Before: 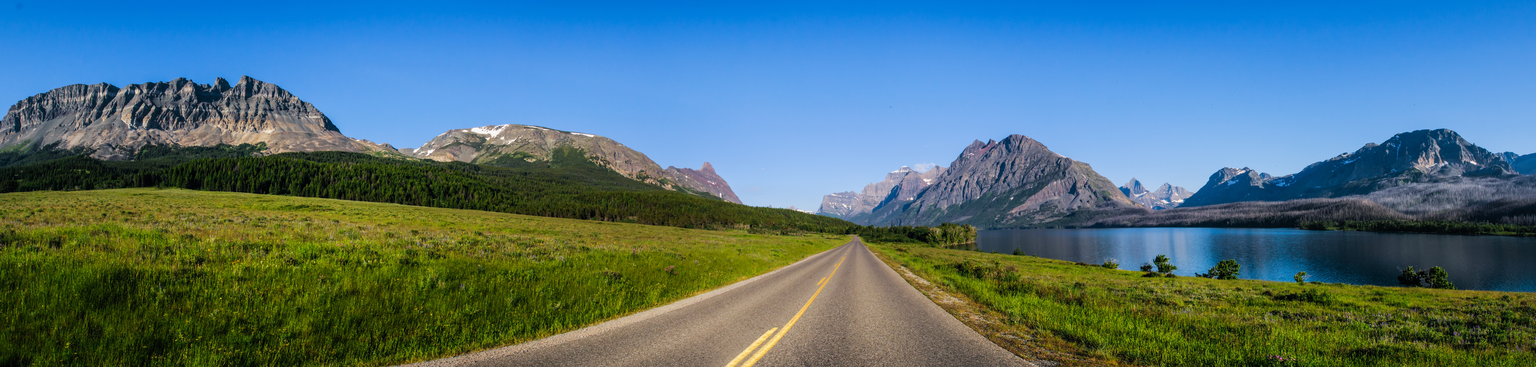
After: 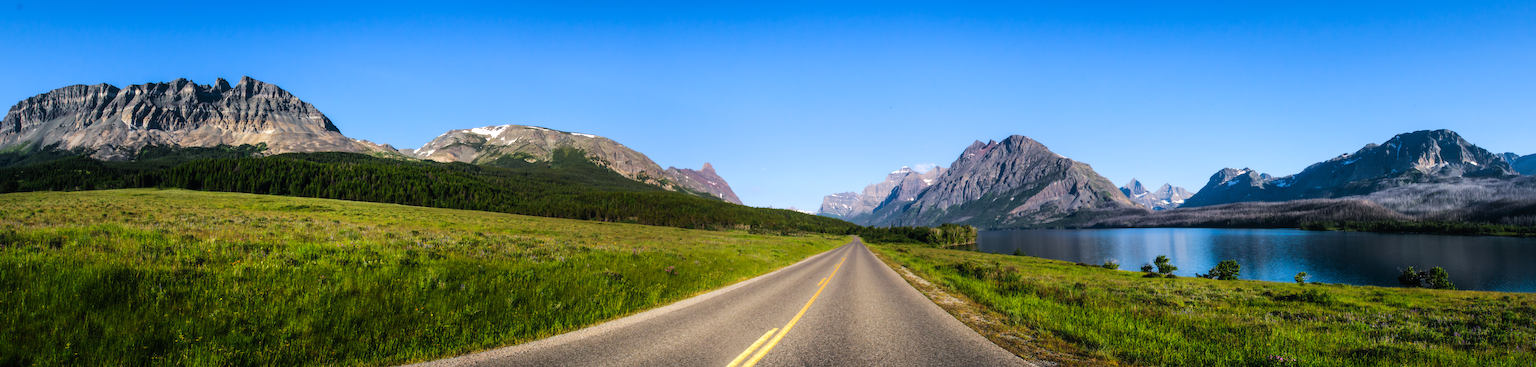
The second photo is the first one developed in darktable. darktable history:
tone equalizer: -8 EV -0.417 EV, -7 EV -0.389 EV, -6 EV -0.333 EV, -5 EV -0.222 EV, -3 EV 0.222 EV, -2 EV 0.333 EV, -1 EV 0.389 EV, +0 EV 0.417 EV, edges refinement/feathering 500, mask exposure compensation -1.57 EV, preserve details no
contrast equalizer: octaves 7, y [[0.502, 0.505, 0.512, 0.529, 0.564, 0.588], [0.5 ×6], [0.502, 0.505, 0.512, 0.529, 0.564, 0.588], [0, 0.001, 0.001, 0.004, 0.008, 0.011], [0, 0.001, 0.001, 0.004, 0.008, 0.011]], mix -1
